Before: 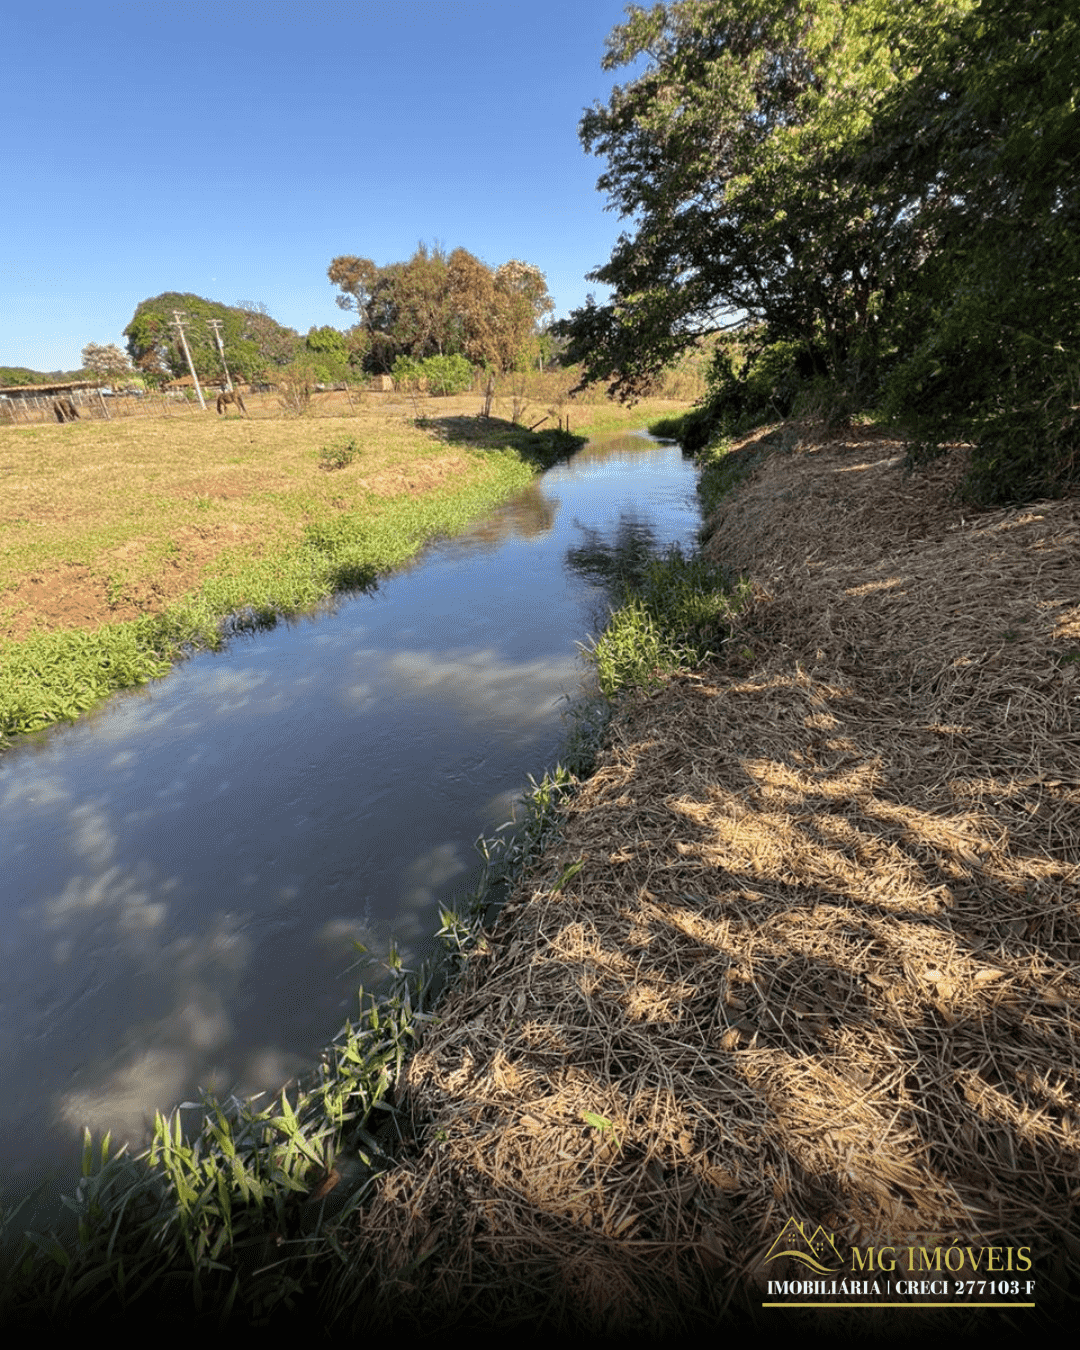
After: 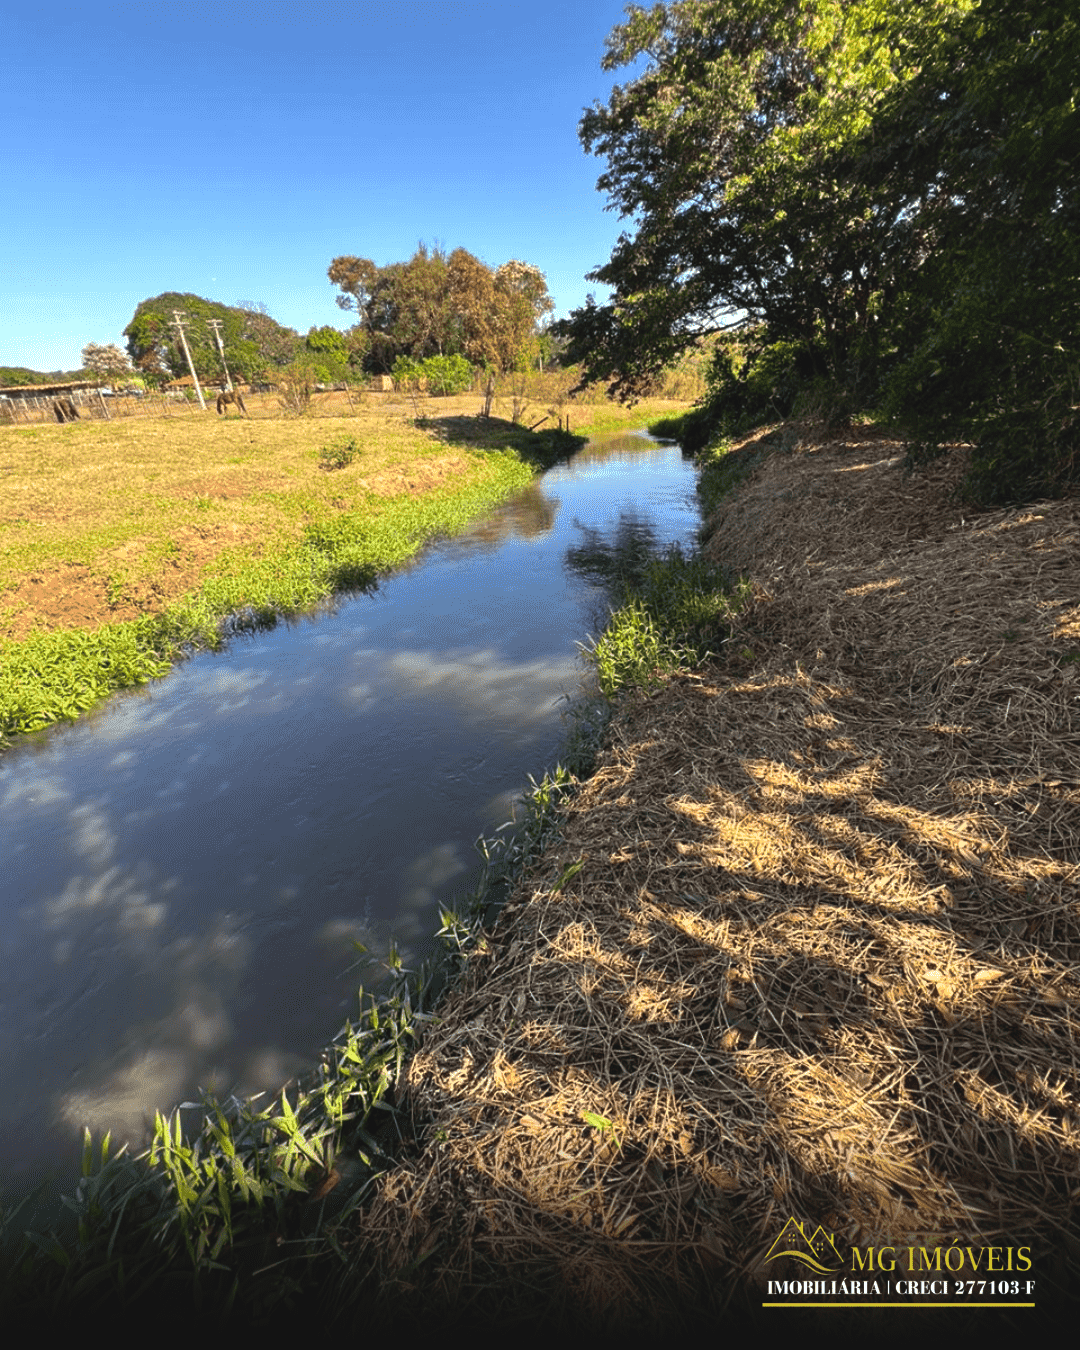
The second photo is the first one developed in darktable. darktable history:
color balance rgb: perceptual brilliance grading › highlights 14.29%, perceptual brilliance grading › mid-tones -5.92%, perceptual brilliance grading › shadows -26.83%, global vibrance 31.18%
contrast brightness saturation: contrast -0.11
